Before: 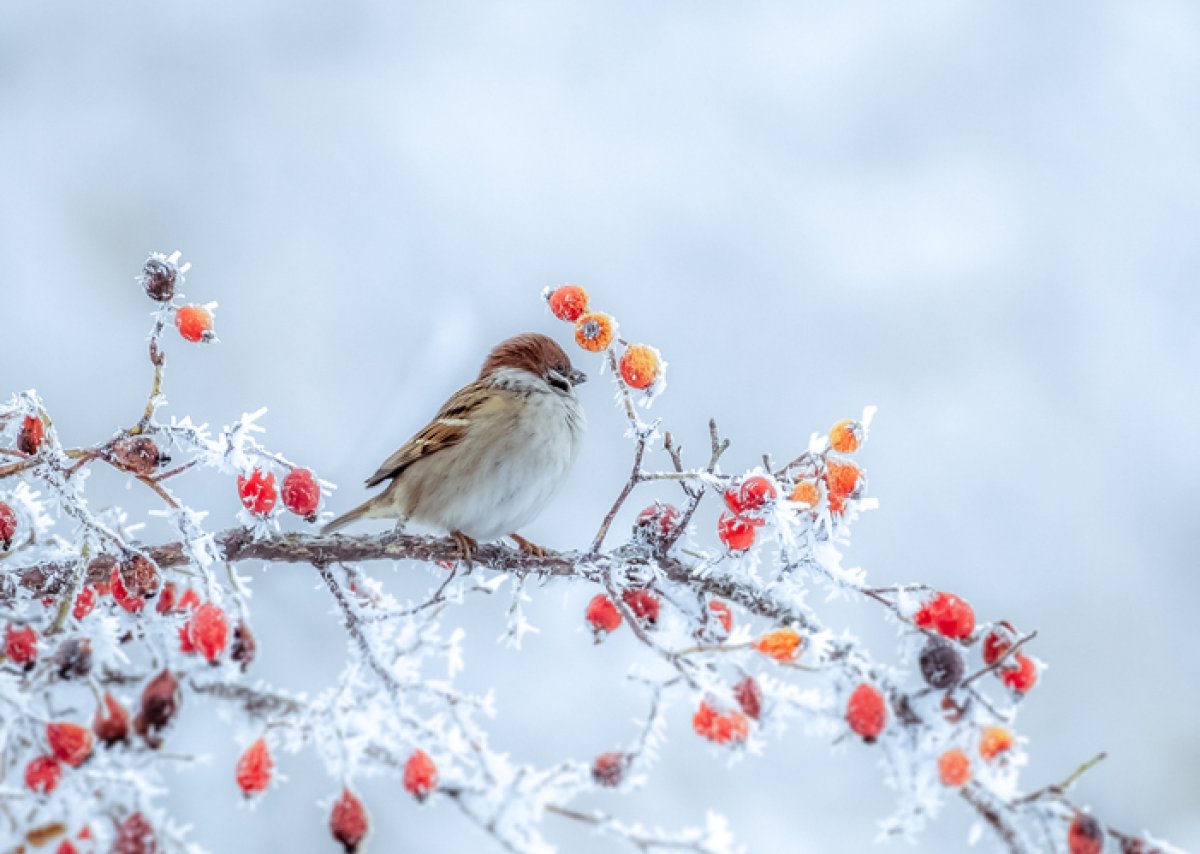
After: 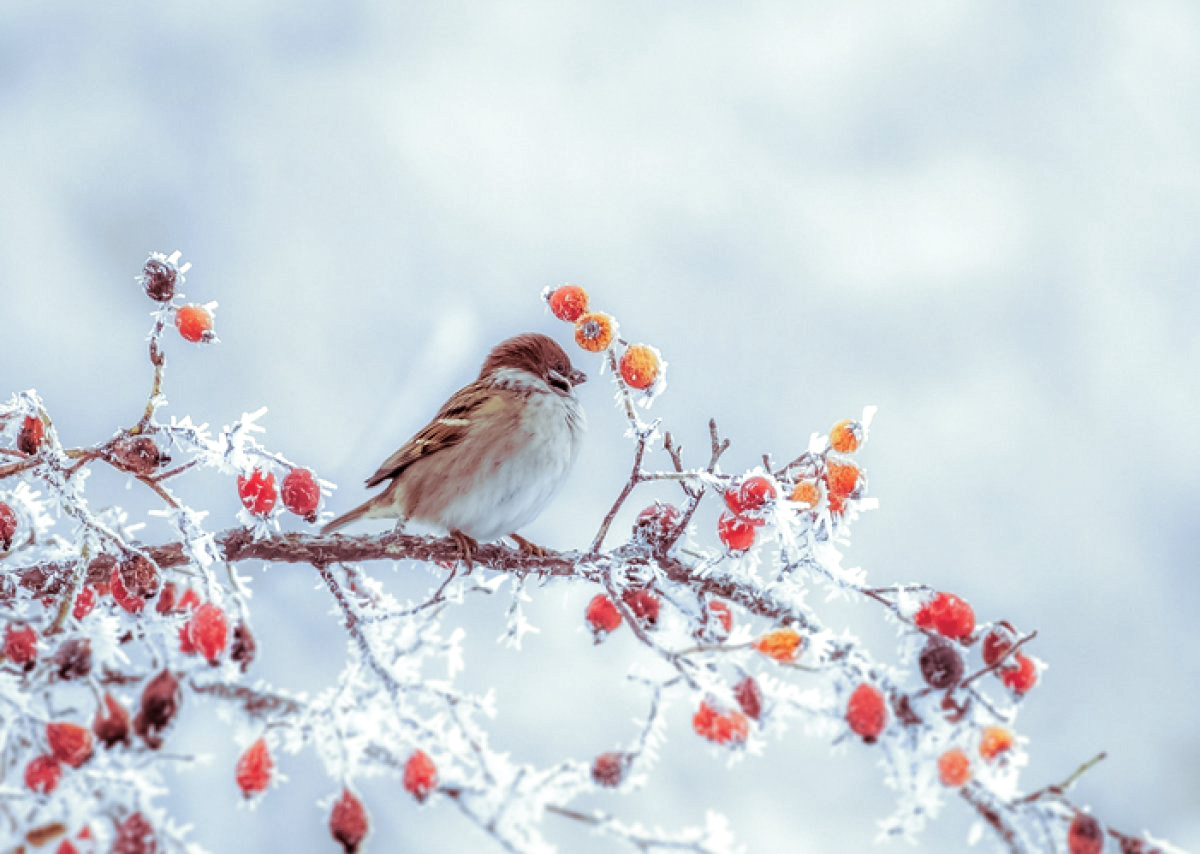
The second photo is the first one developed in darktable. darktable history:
local contrast: mode bilateral grid, contrast 20, coarseness 50, detail 120%, midtone range 0.2
split-toning: on, module defaults
